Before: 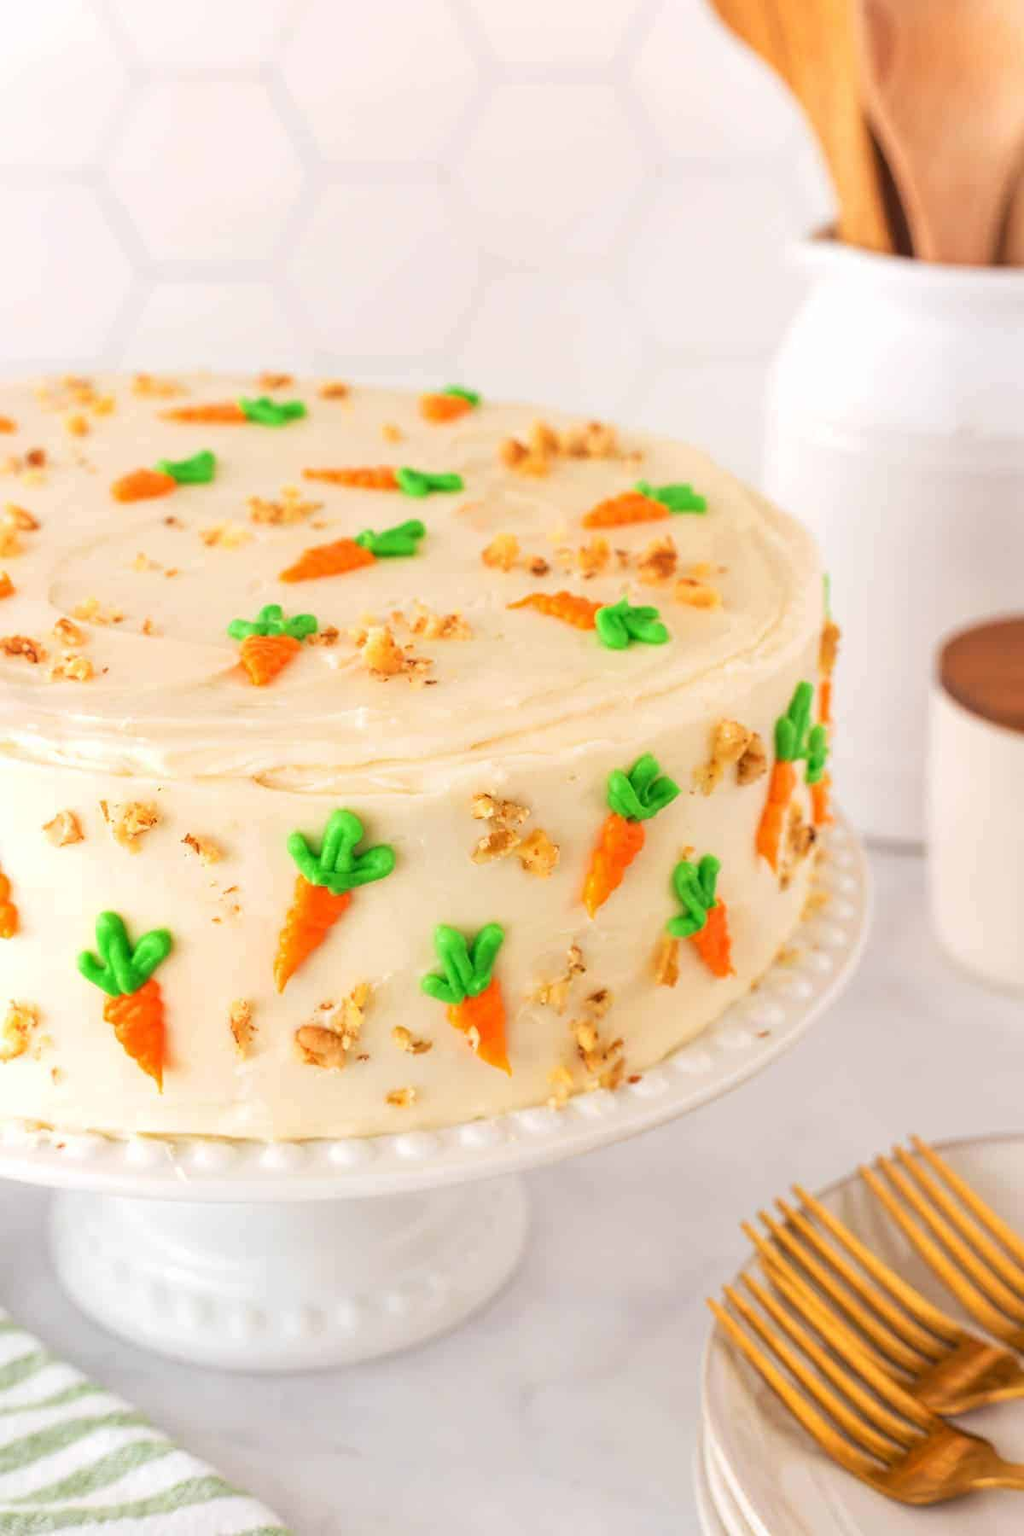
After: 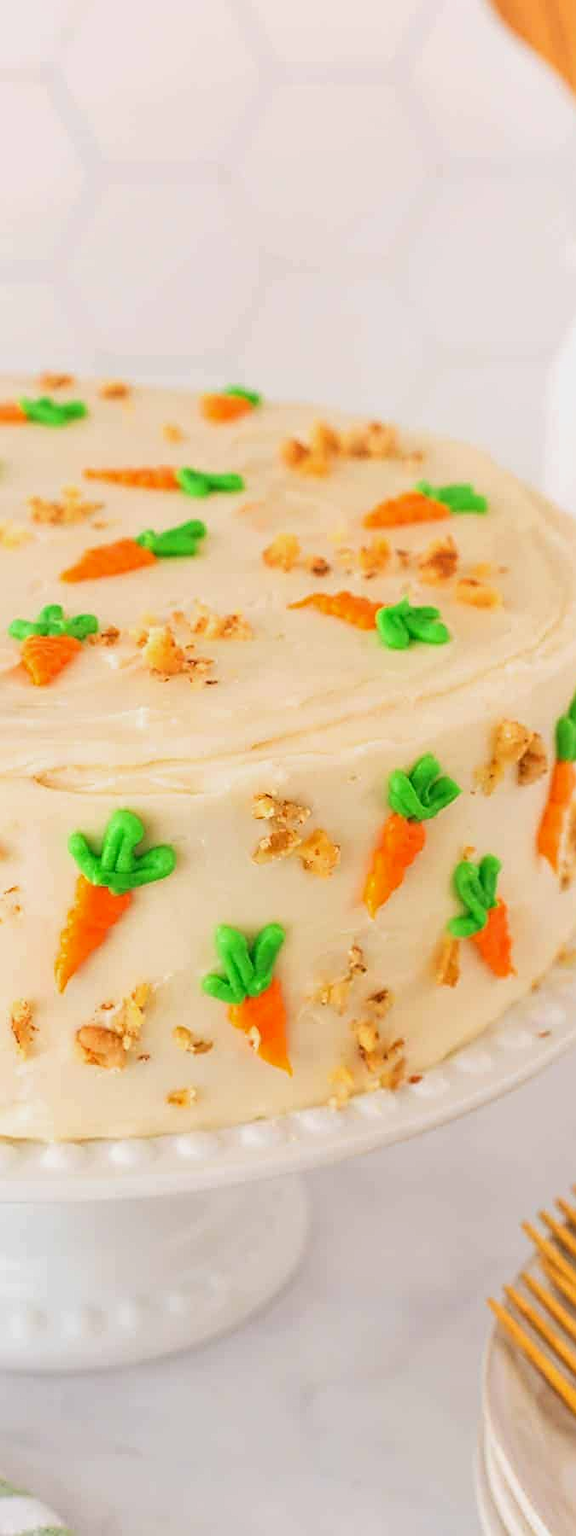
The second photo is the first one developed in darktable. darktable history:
crop: left 21.496%, right 22.254%
sharpen: on, module defaults
contrast brightness saturation: contrast -0.11
